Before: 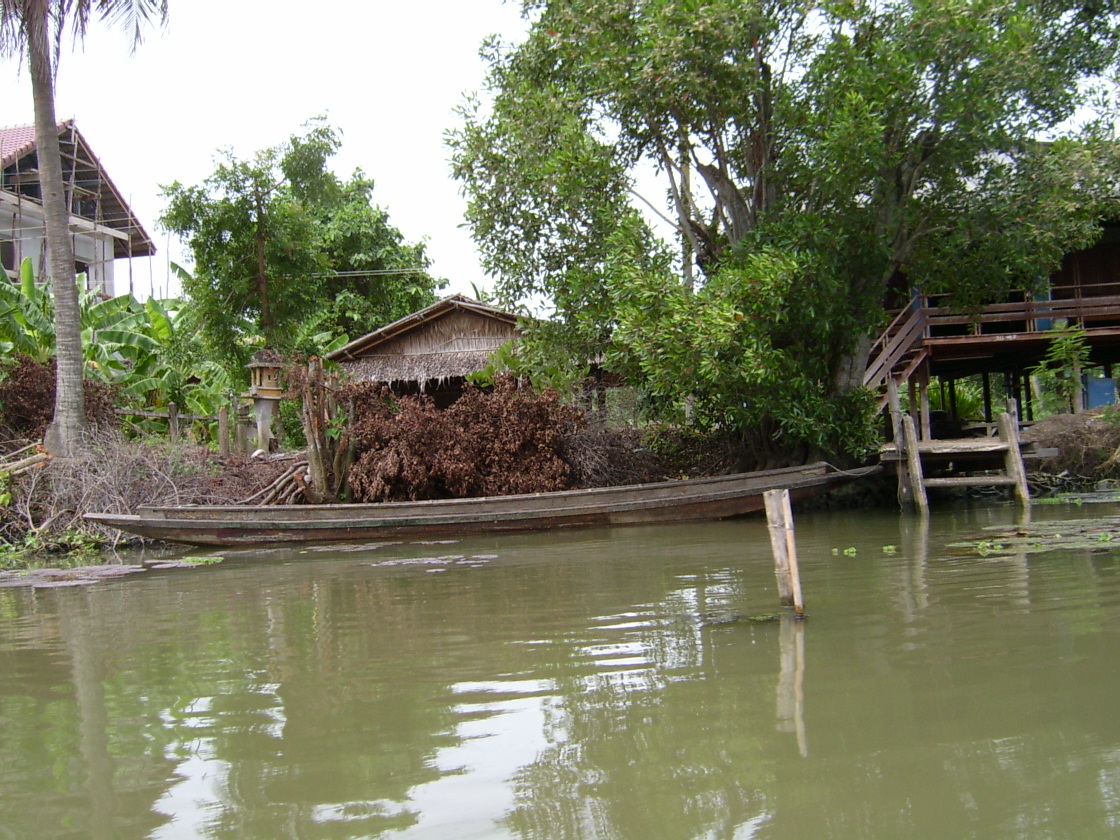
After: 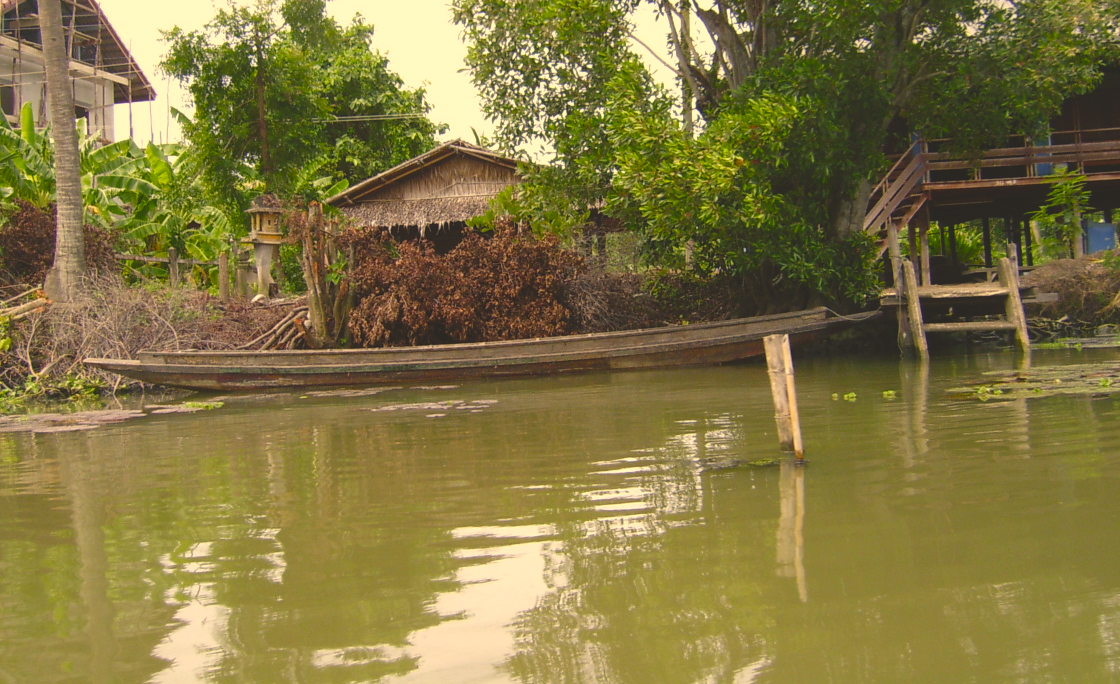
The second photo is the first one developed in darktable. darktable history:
crop and rotate: top 18.507%
color correction: highlights a* 2.72, highlights b* 22.8
color balance rgb: shadows lift › chroma 2%, shadows lift › hue 247.2°, power › chroma 0.3%, power › hue 25.2°, highlights gain › chroma 3%, highlights gain › hue 60°, global offset › luminance 2%, perceptual saturation grading › global saturation 20%, perceptual saturation grading › highlights -20%, perceptual saturation grading › shadows 30%
